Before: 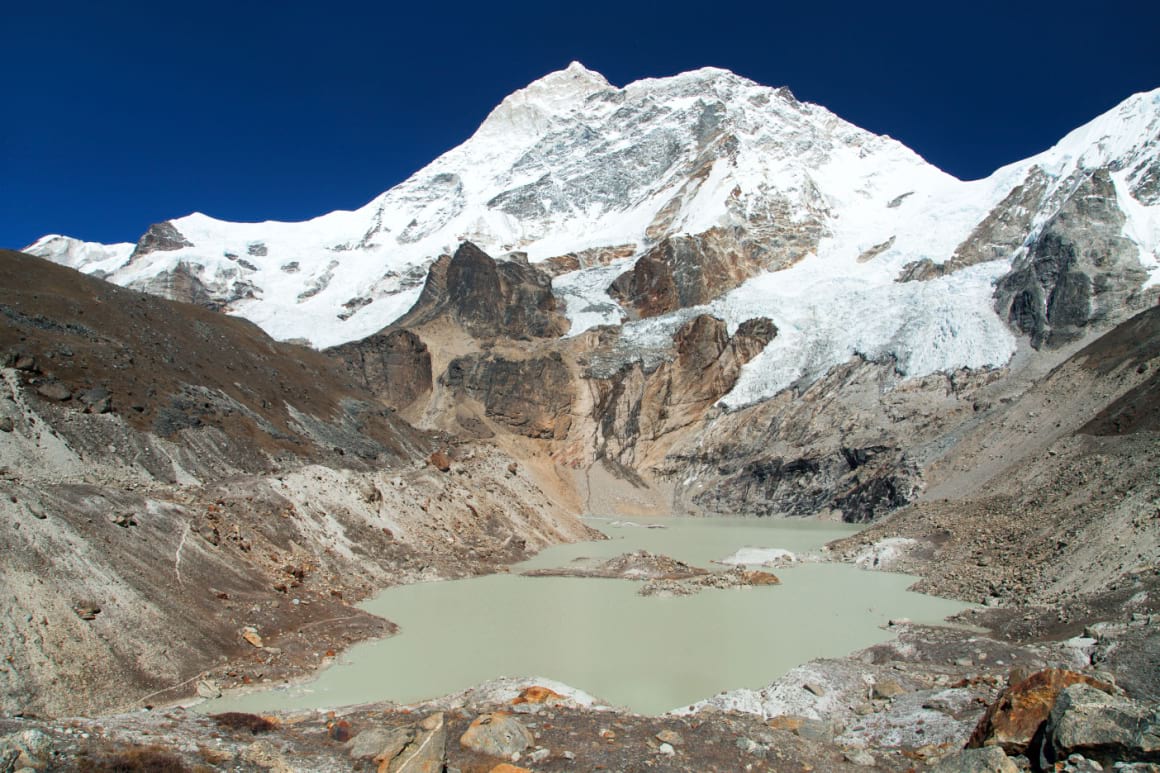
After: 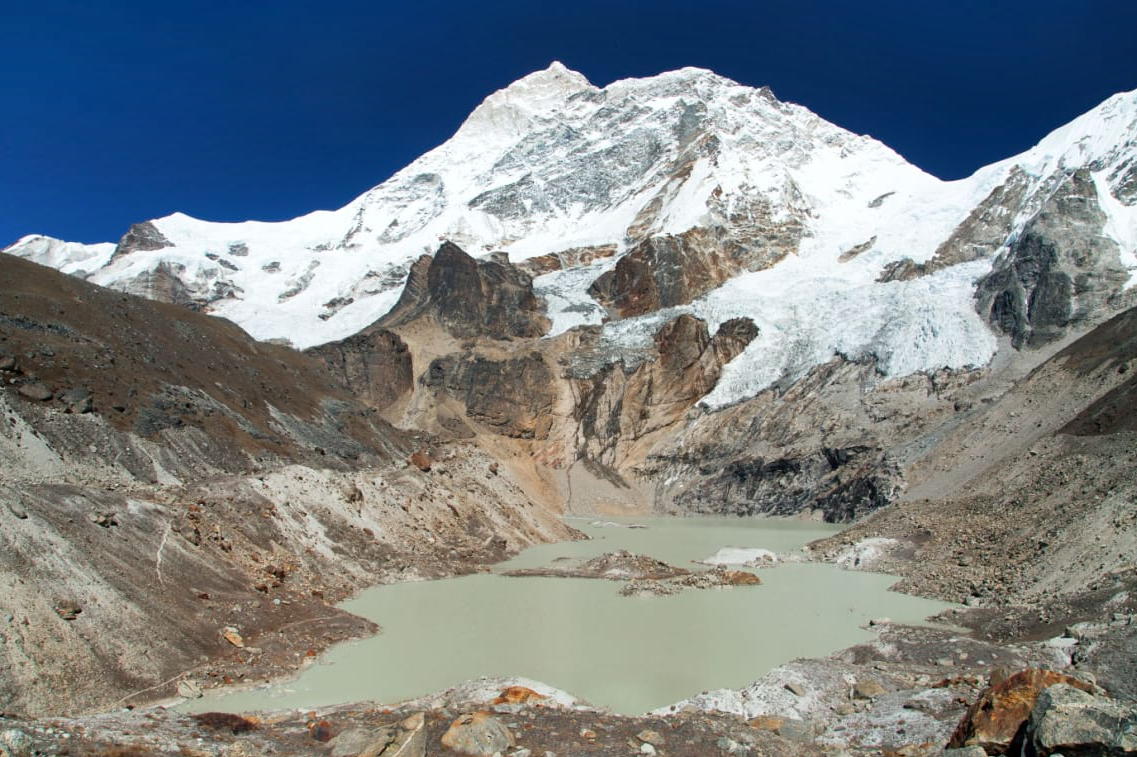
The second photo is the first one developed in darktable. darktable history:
shadows and highlights: highlights color adjustment 41.13%, low approximation 0.01, soften with gaussian
crop: left 1.658%, right 0.282%, bottom 1.979%
